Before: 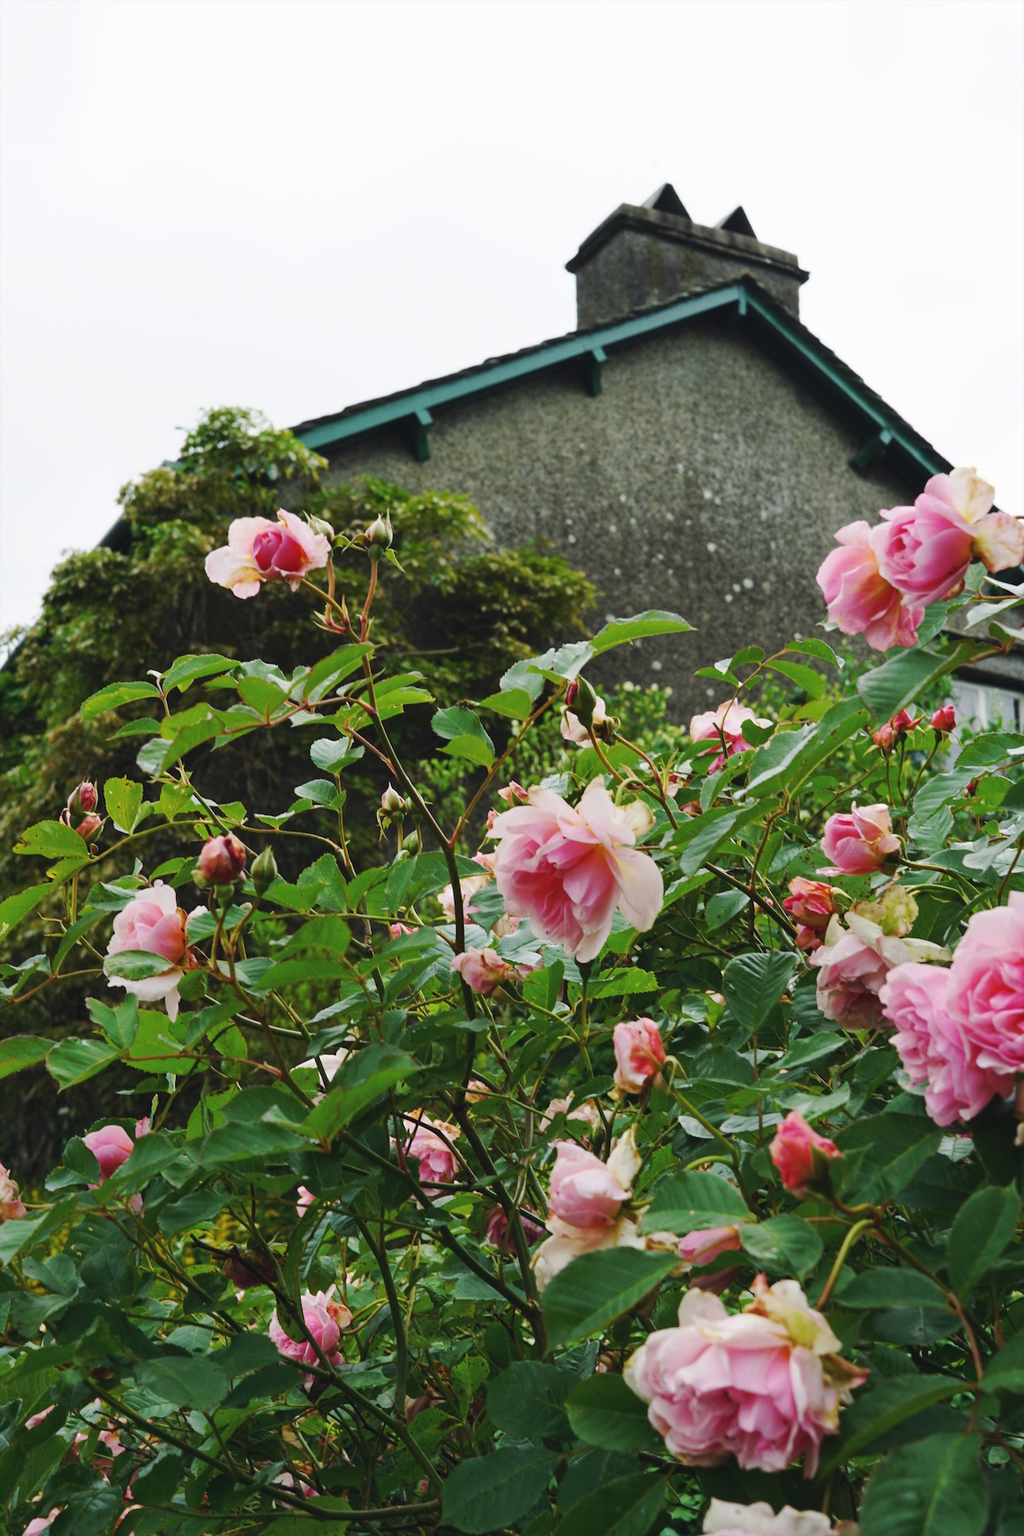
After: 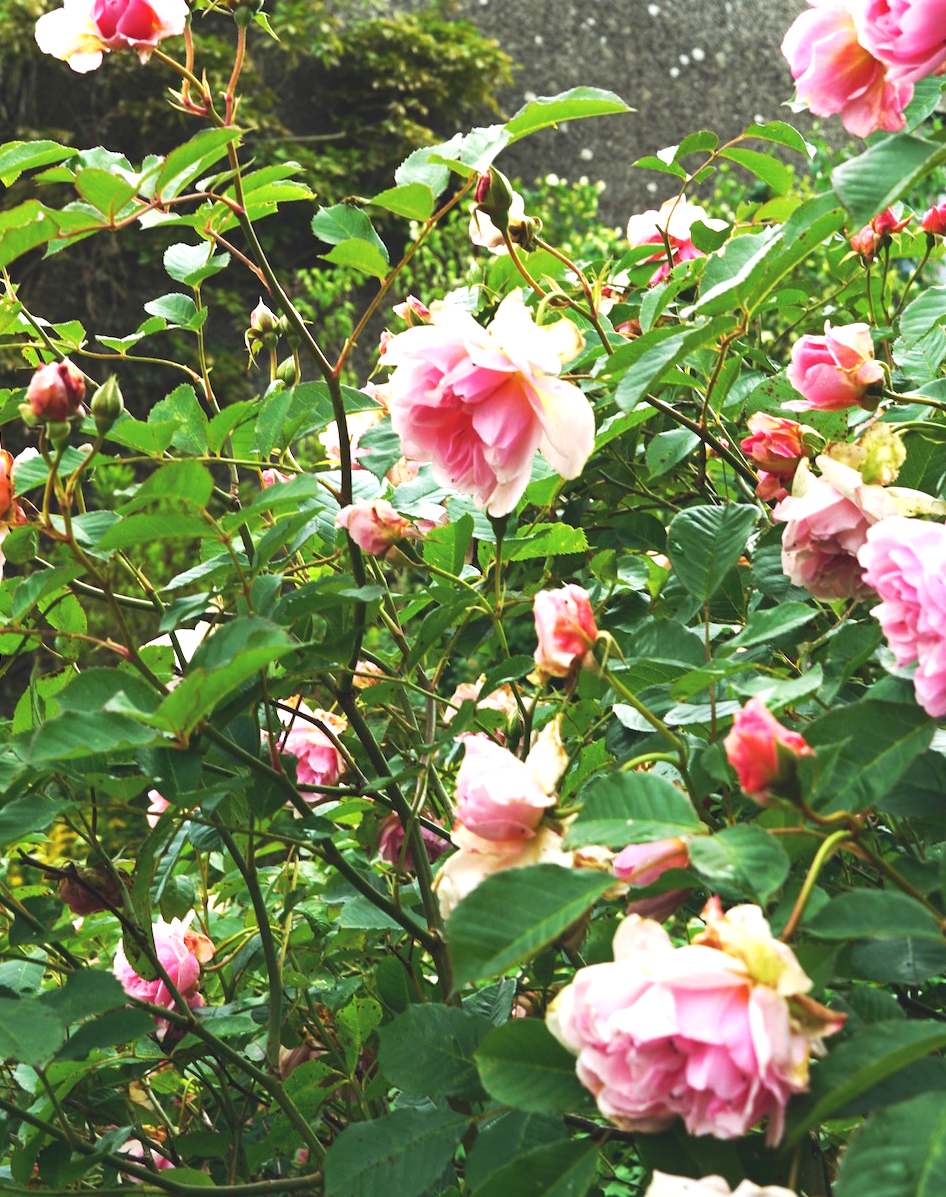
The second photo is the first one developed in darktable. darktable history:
exposure: black level correction 0, exposure 1.1 EV, compensate exposure bias true, compensate highlight preservation false
crop and rotate: left 17.299%, top 35.115%, right 7.015%, bottom 1.024%
